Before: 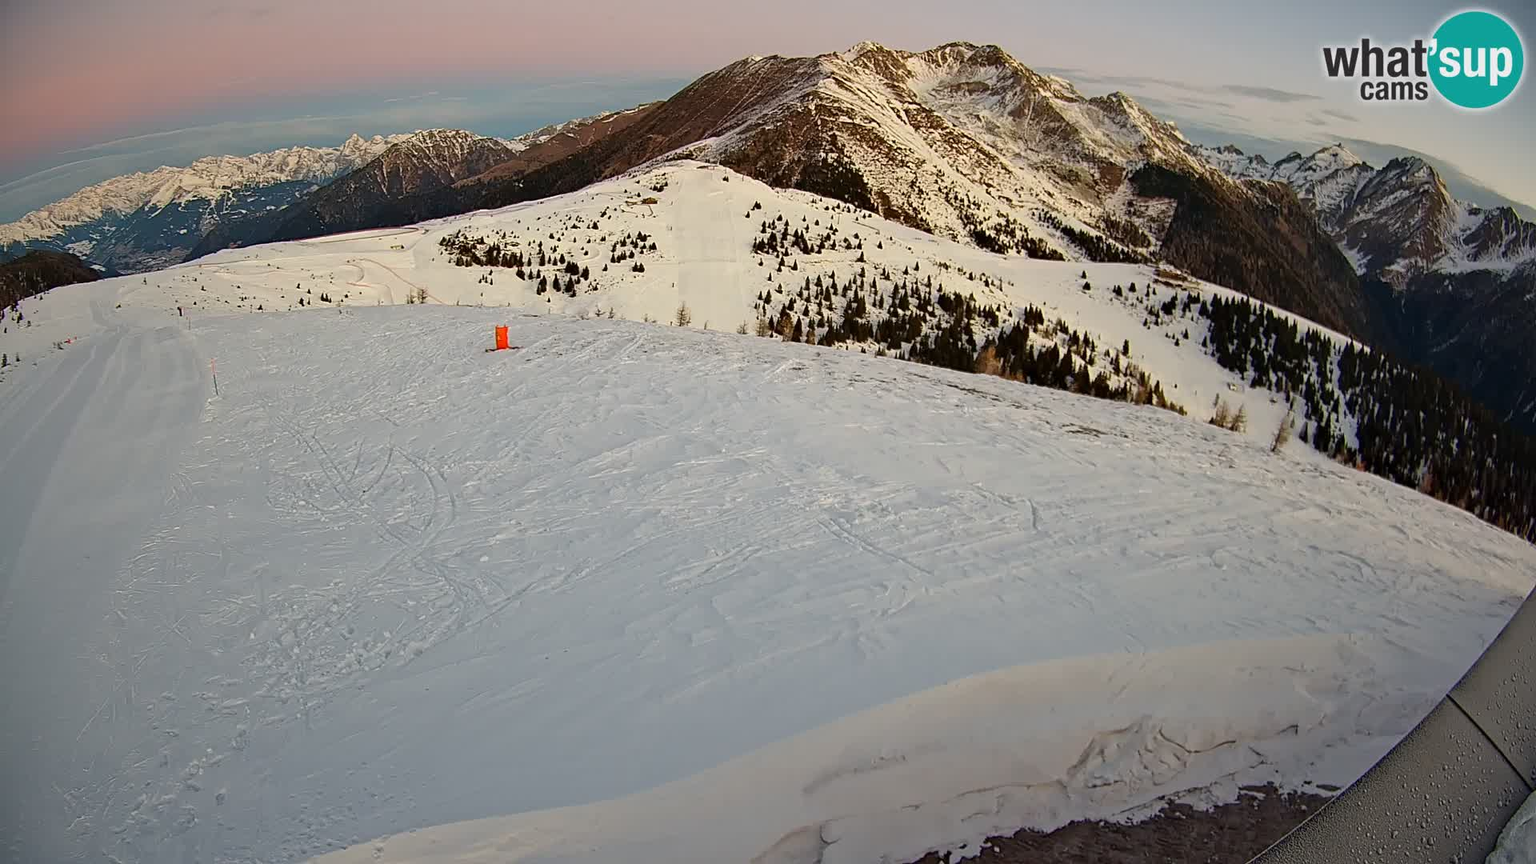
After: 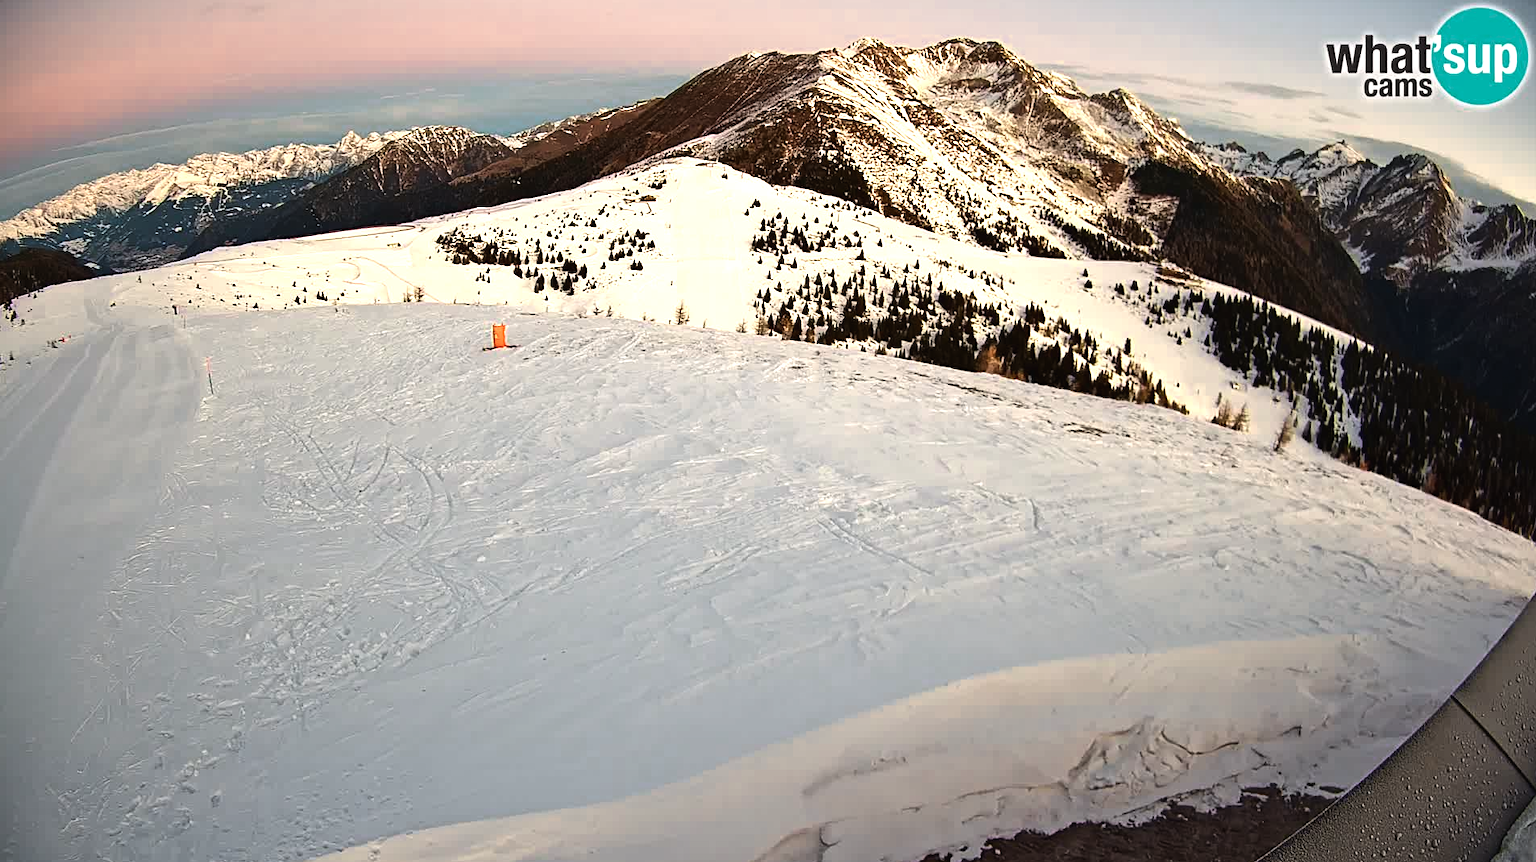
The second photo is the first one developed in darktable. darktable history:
color balance rgb: shadows lift › chroma 2%, shadows lift › hue 50°, power › hue 60°, highlights gain › chroma 1%, highlights gain › hue 60°, global offset › luminance 0.25%, global vibrance 30%
color correction: saturation 1.34
color zones: curves: ch0 [(0.018, 0.548) (0.224, 0.64) (0.425, 0.447) (0.675, 0.575) (0.732, 0.579)]; ch1 [(0.066, 0.487) (0.25, 0.5) (0.404, 0.43) (0.75, 0.421) (0.956, 0.421)]; ch2 [(0.044, 0.561) (0.215, 0.465) (0.399, 0.544) (0.465, 0.548) (0.614, 0.447) (0.724, 0.43) (0.882, 0.623) (0.956, 0.632)]
contrast brightness saturation: contrast 0.06, brightness -0.01, saturation -0.23
crop: left 0.434%, top 0.485%, right 0.244%, bottom 0.386%
tone equalizer: -8 EV -0.75 EV, -7 EV -0.7 EV, -6 EV -0.6 EV, -5 EV -0.4 EV, -3 EV 0.4 EV, -2 EV 0.6 EV, -1 EV 0.7 EV, +0 EV 0.75 EV, edges refinement/feathering 500, mask exposure compensation -1.57 EV, preserve details no
